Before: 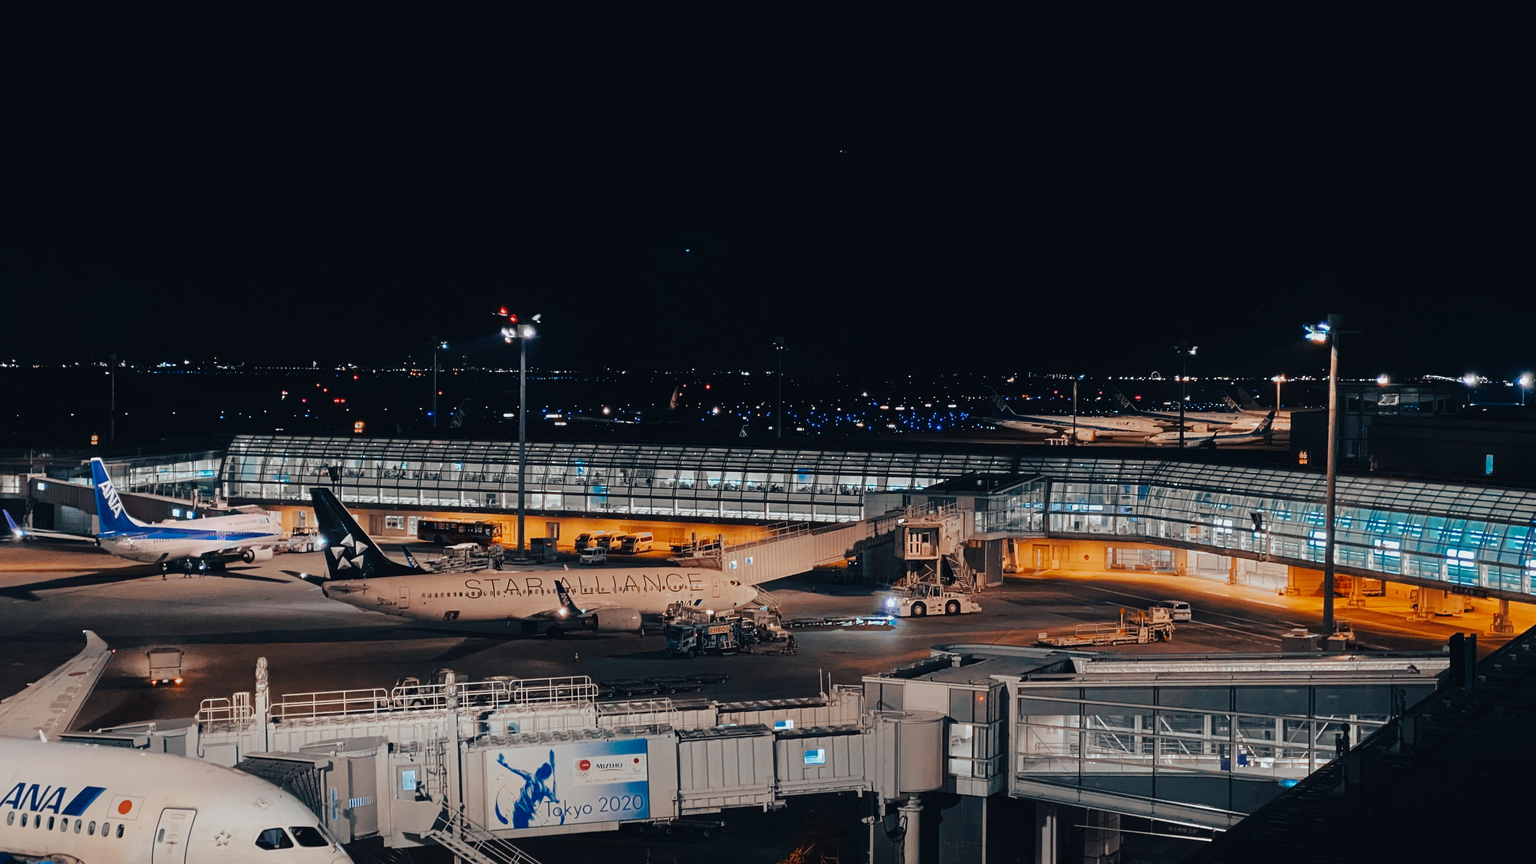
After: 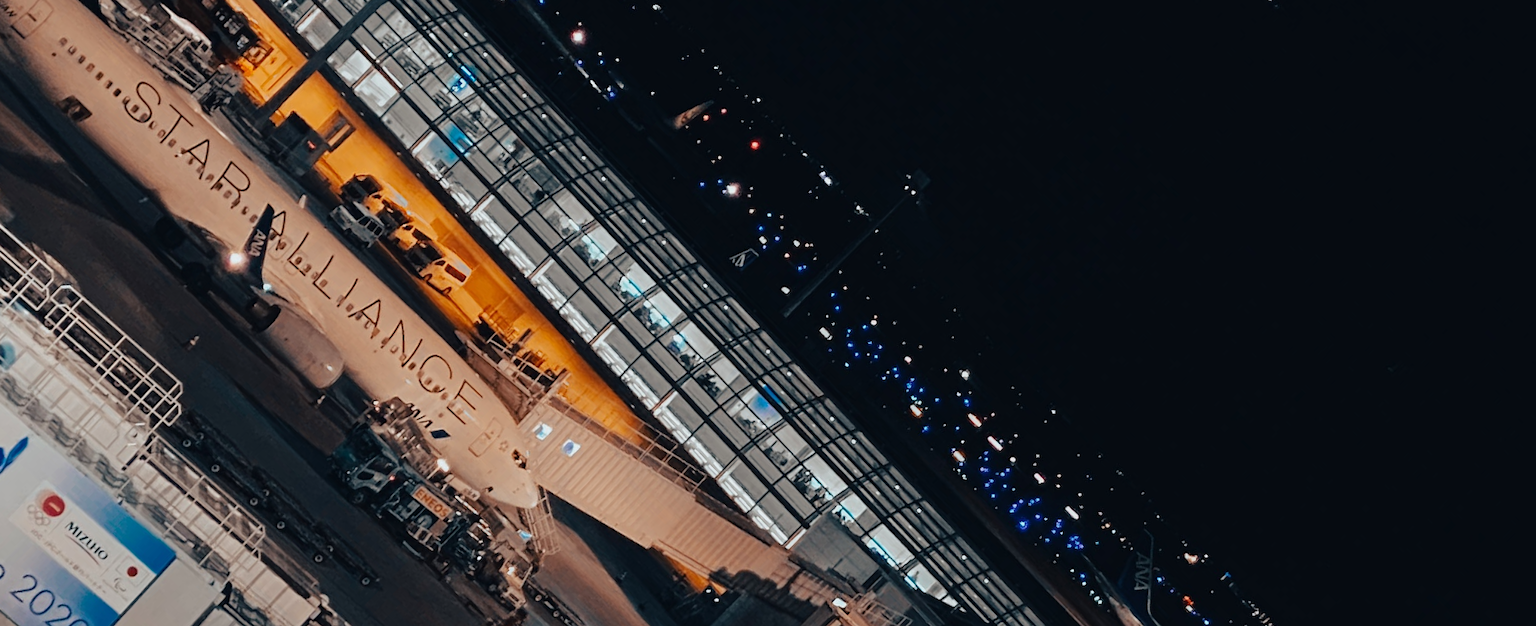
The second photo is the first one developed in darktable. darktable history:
crop and rotate: angle -44.73°, top 16.568%, right 1.001%, bottom 11.663%
velvia: strength 9.16%
